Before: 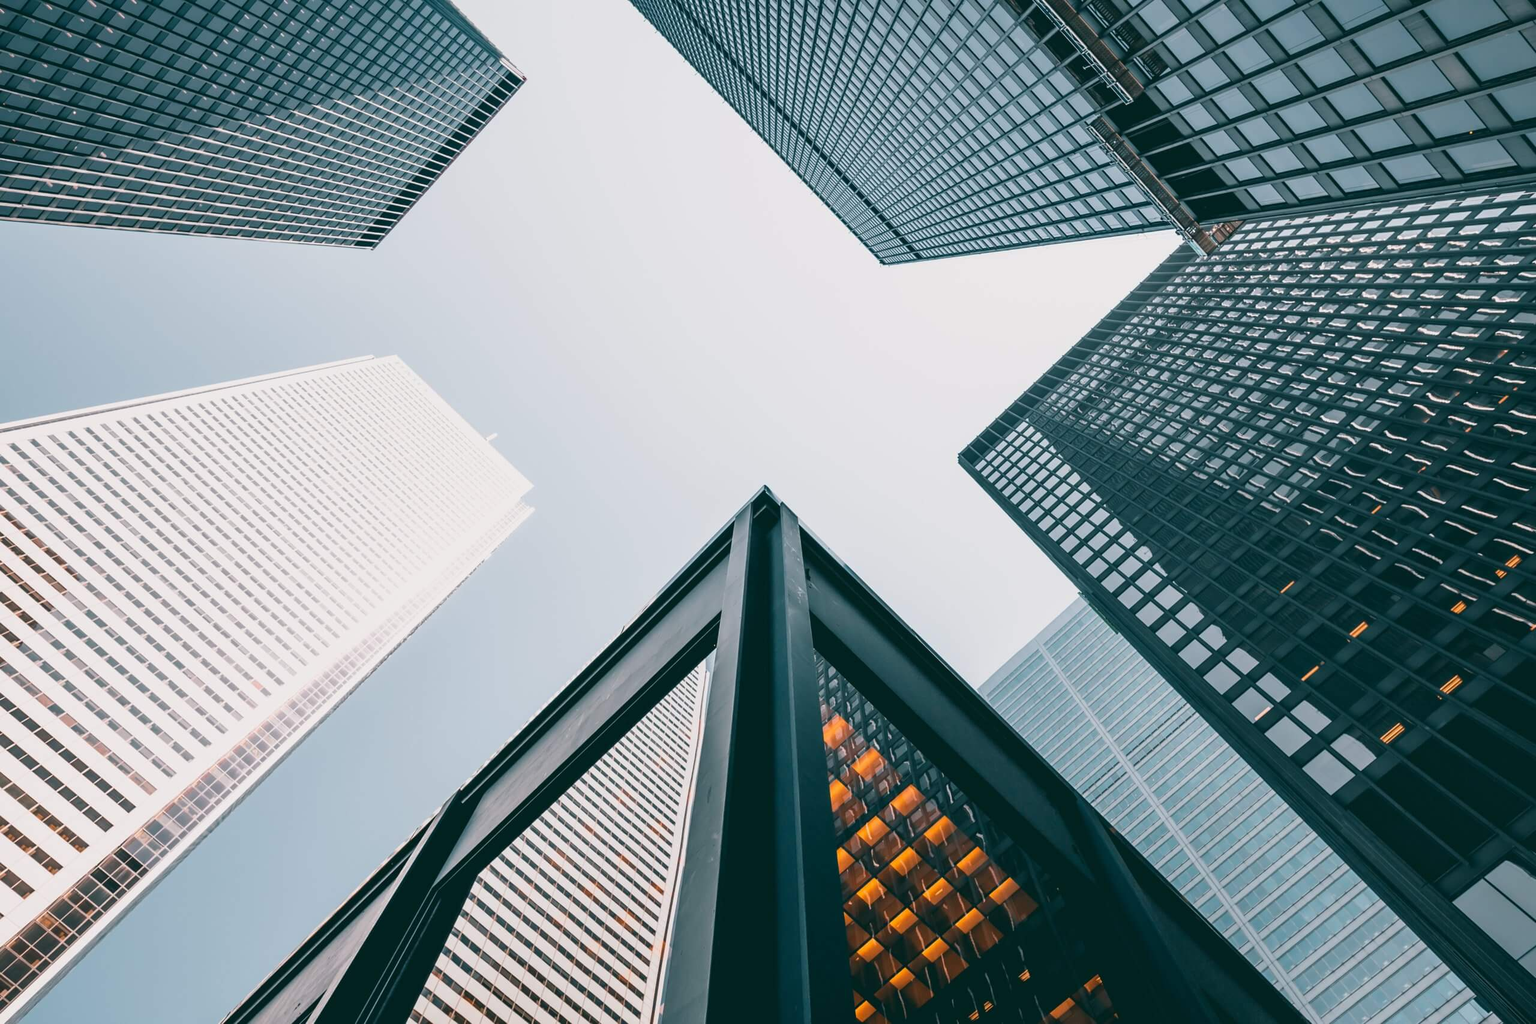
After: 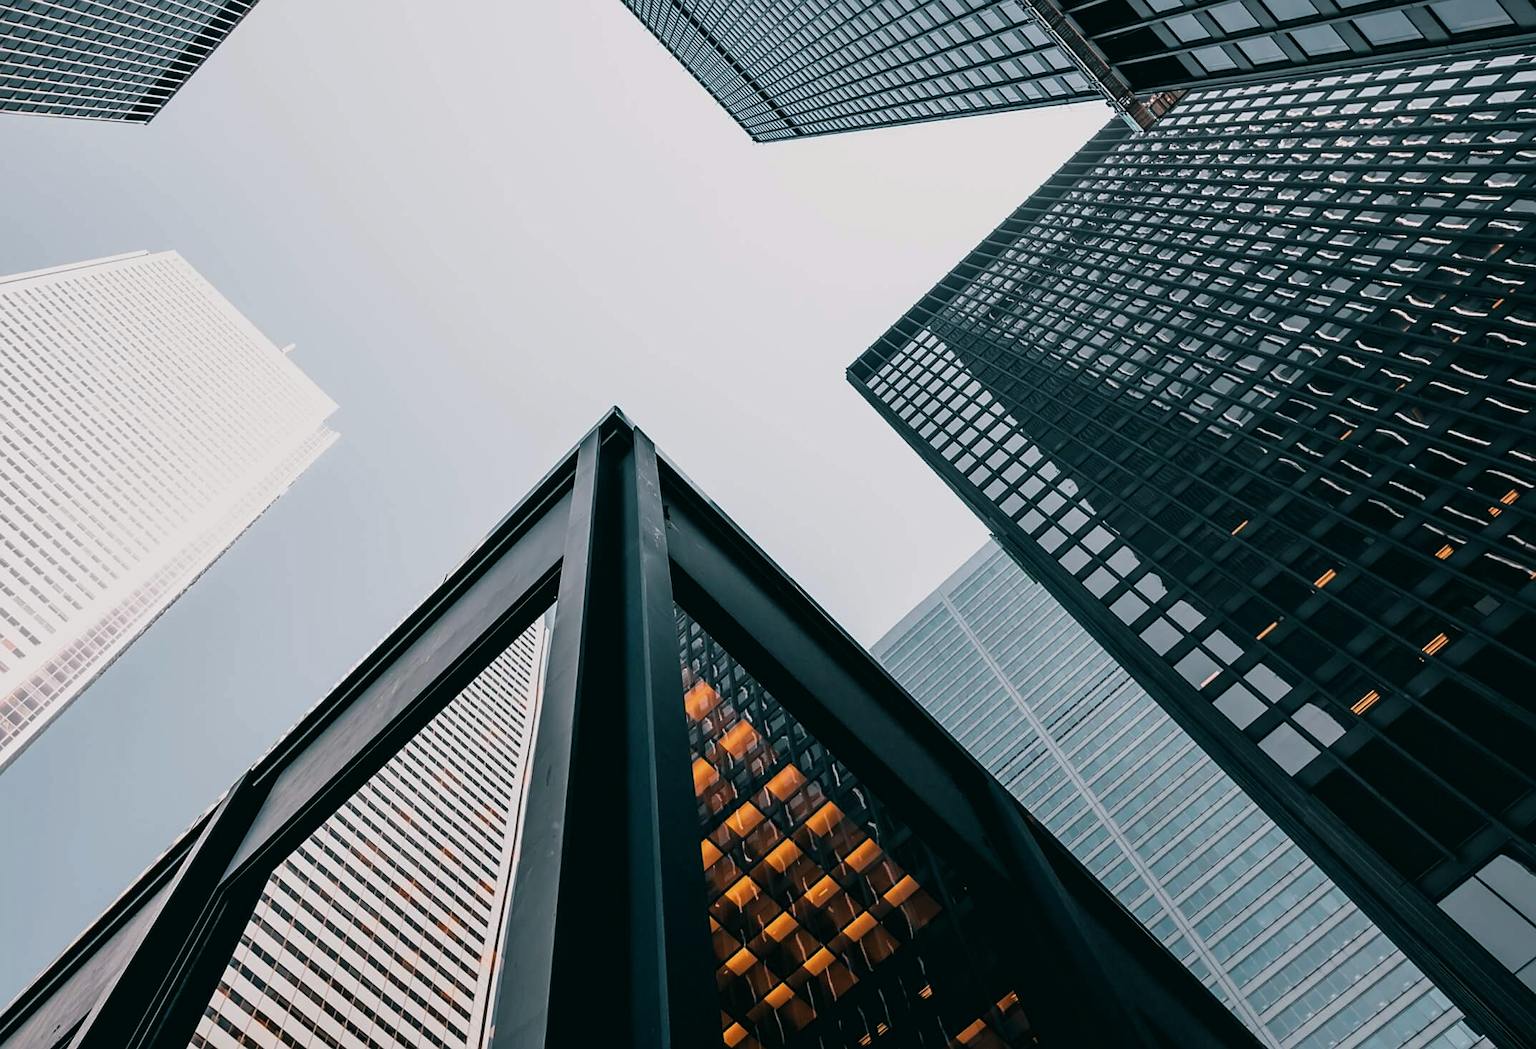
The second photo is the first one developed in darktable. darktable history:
exposure: exposure -0.462 EV, compensate highlight preservation false
filmic rgb: white relative exposure 2.45 EV, hardness 6.33
crop: left 16.315%, top 14.246%
sharpen: amount 0.2
